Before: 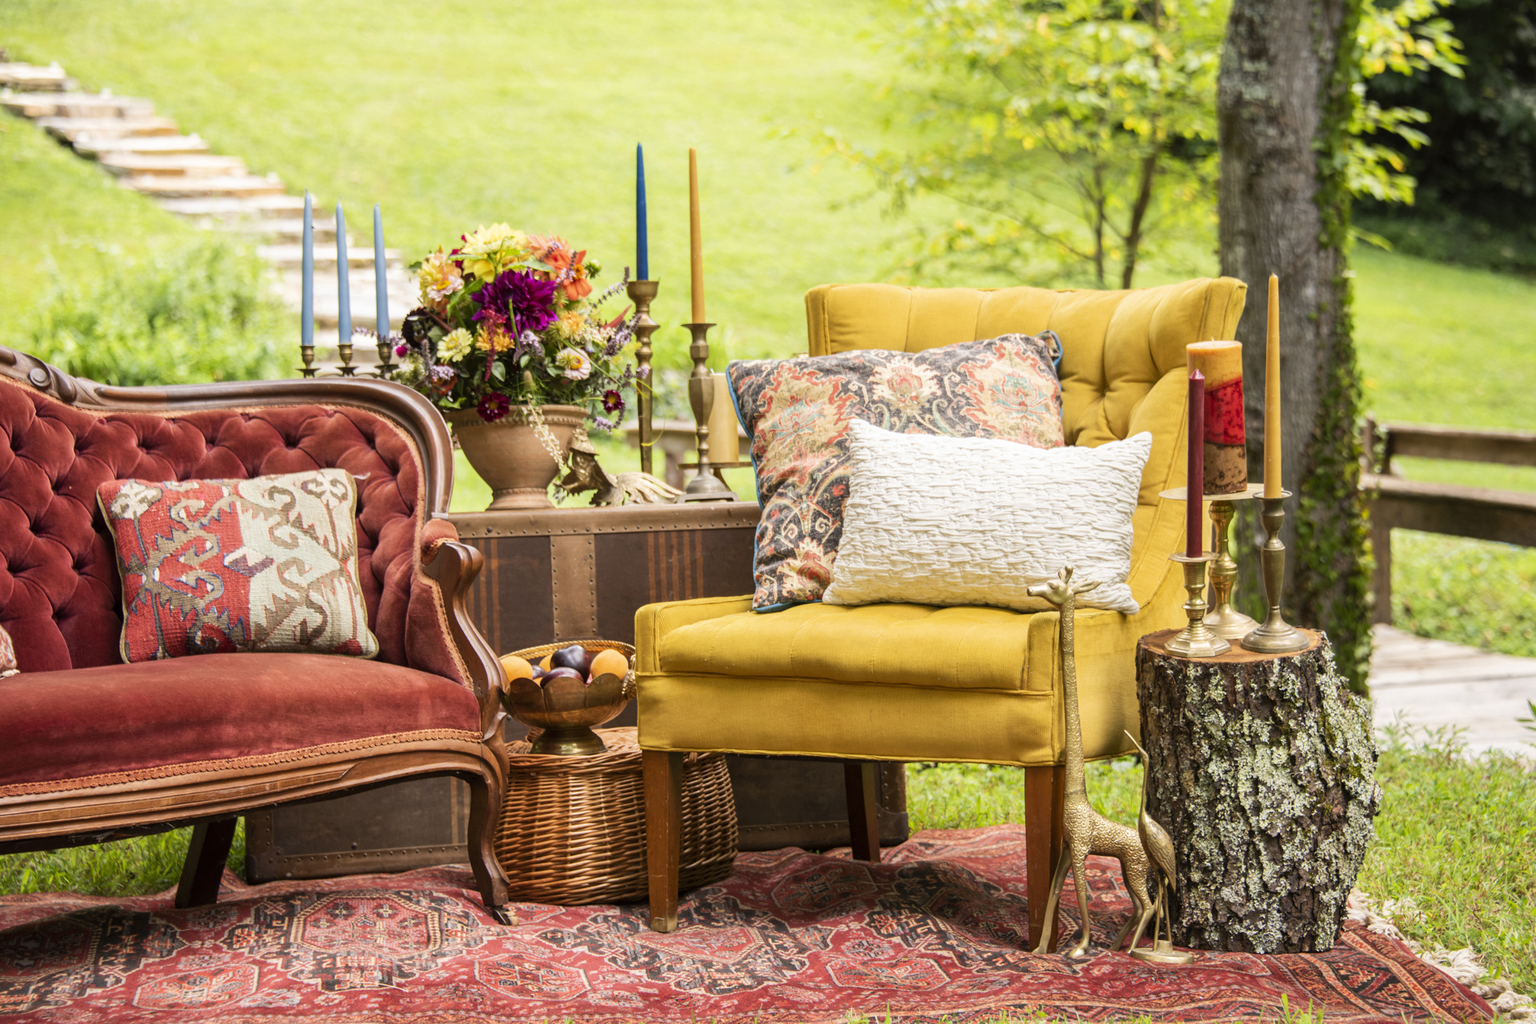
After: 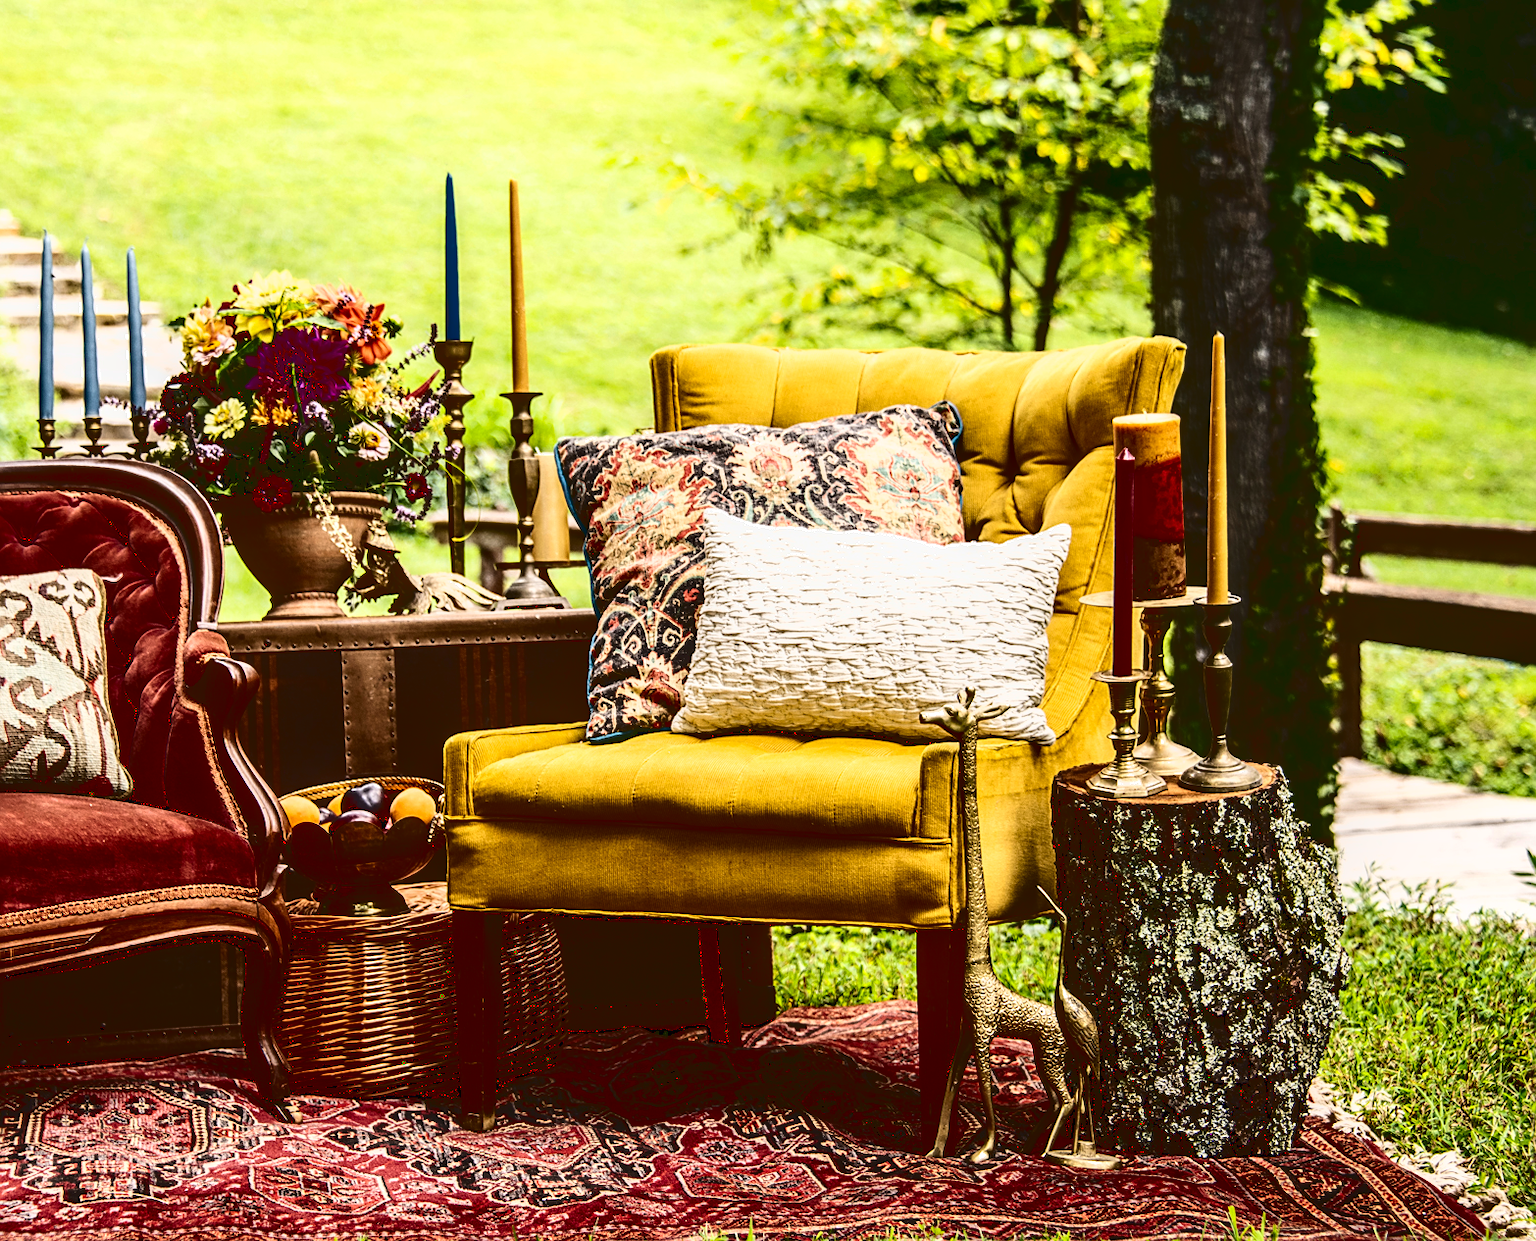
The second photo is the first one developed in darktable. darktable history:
contrast brightness saturation: contrast 0.239, brightness -0.231, saturation 0.145
local contrast: on, module defaults
crop: left 17.53%, bottom 0.034%
base curve: curves: ch0 [(0, 0.036) (0.083, 0.04) (0.804, 1)]
sharpen: on, module defaults
